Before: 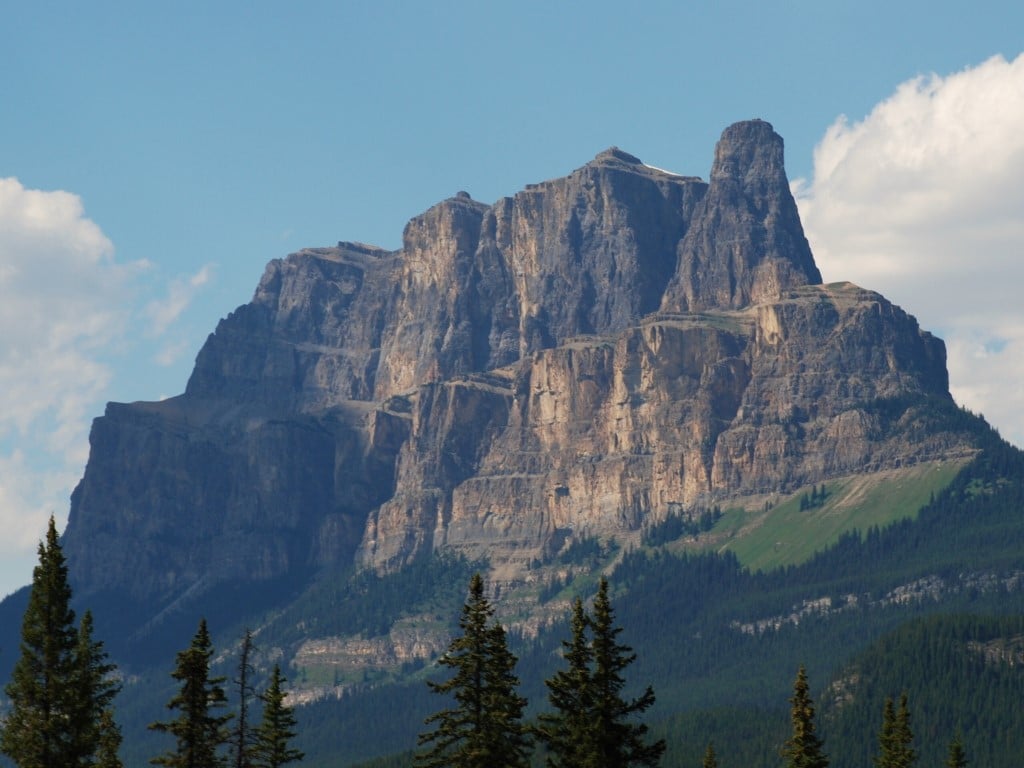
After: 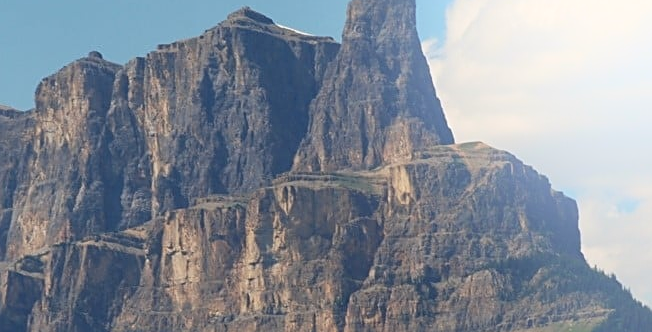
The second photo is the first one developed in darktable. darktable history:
crop: left 36.005%, top 18.293%, right 0.31%, bottom 38.444%
sharpen: on, module defaults
bloom: threshold 82.5%, strength 16.25%
